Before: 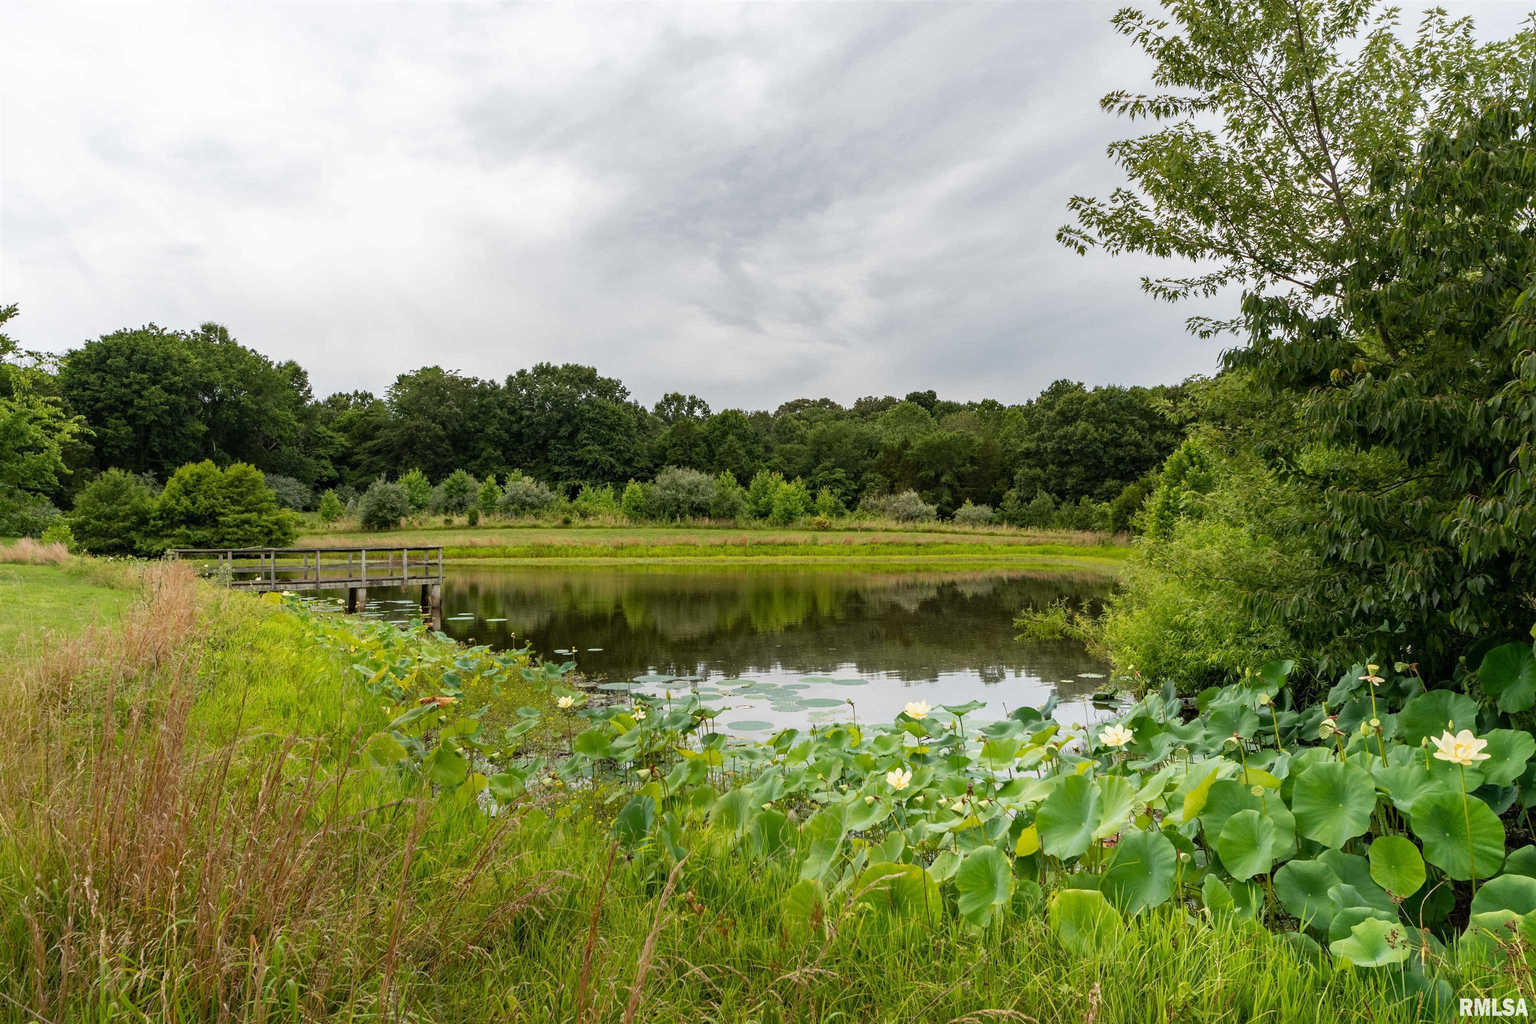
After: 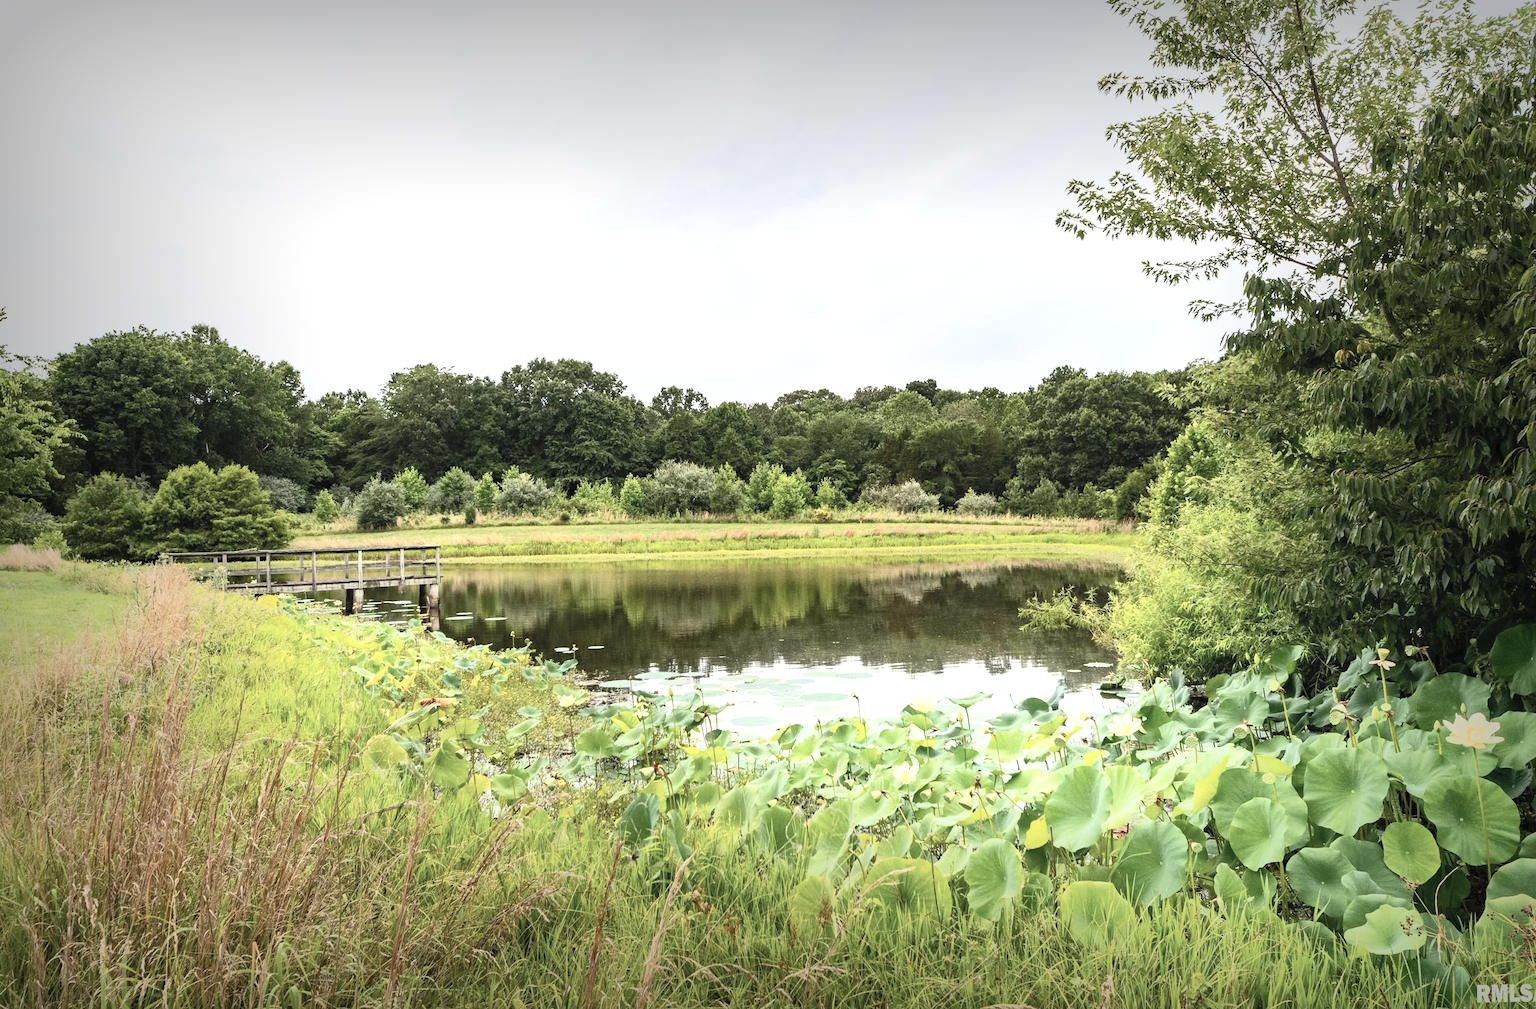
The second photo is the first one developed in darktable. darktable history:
rotate and perspective: rotation -1°, crop left 0.011, crop right 0.989, crop top 0.025, crop bottom 0.975
vignetting: fall-off start 53.2%, brightness -0.594, saturation 0, automatic ratio true, width/height ratio 1.313, shape 0.22, unbound false
levels: levels [0, 0.48, 0.961]
contrast brightness saturation: contrast 0.43, brightness 0.56, saturation -0.19
